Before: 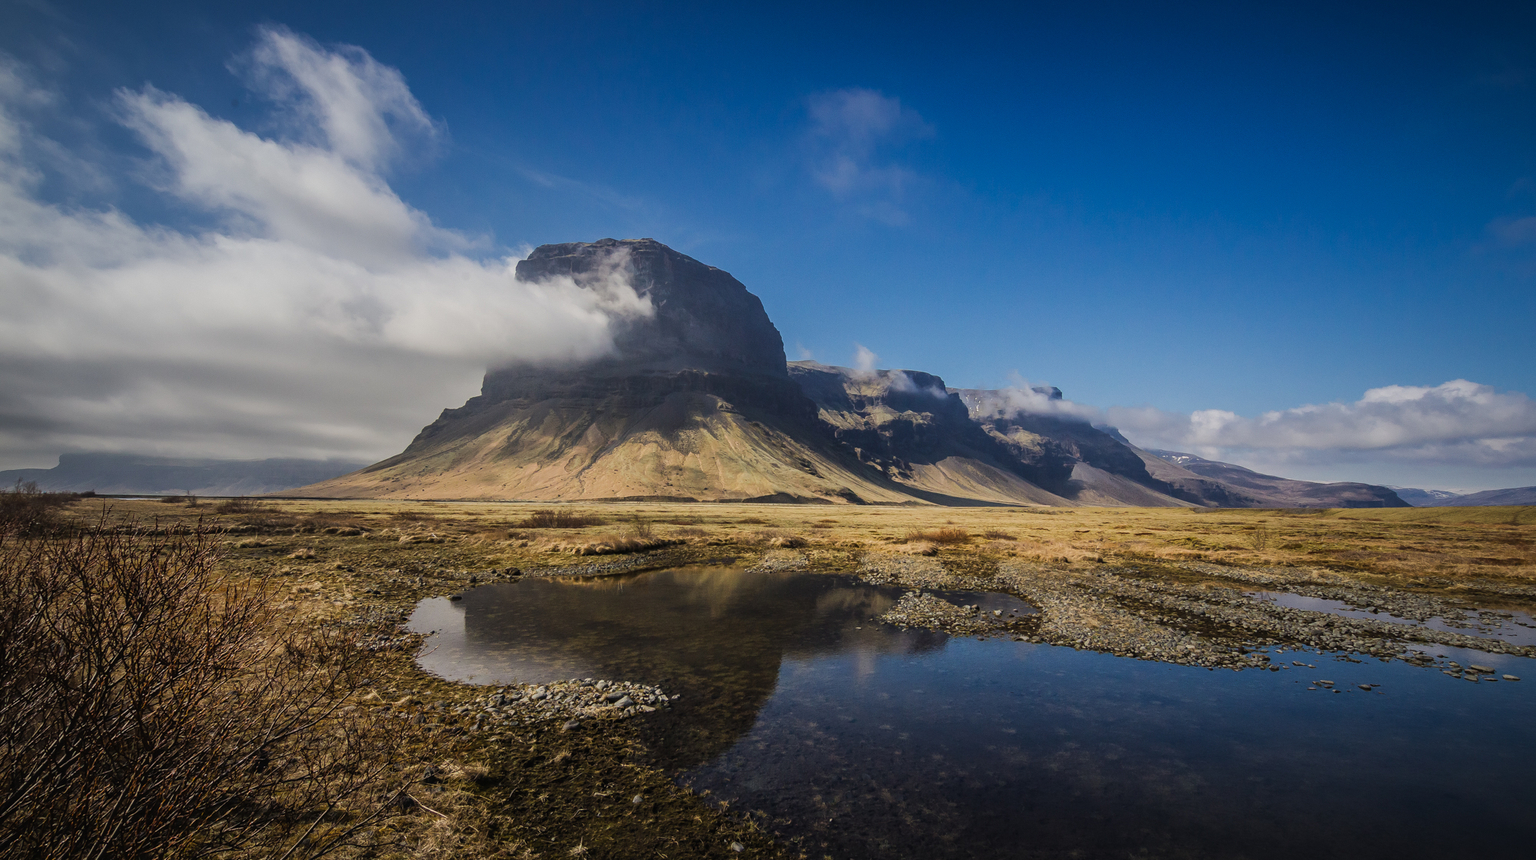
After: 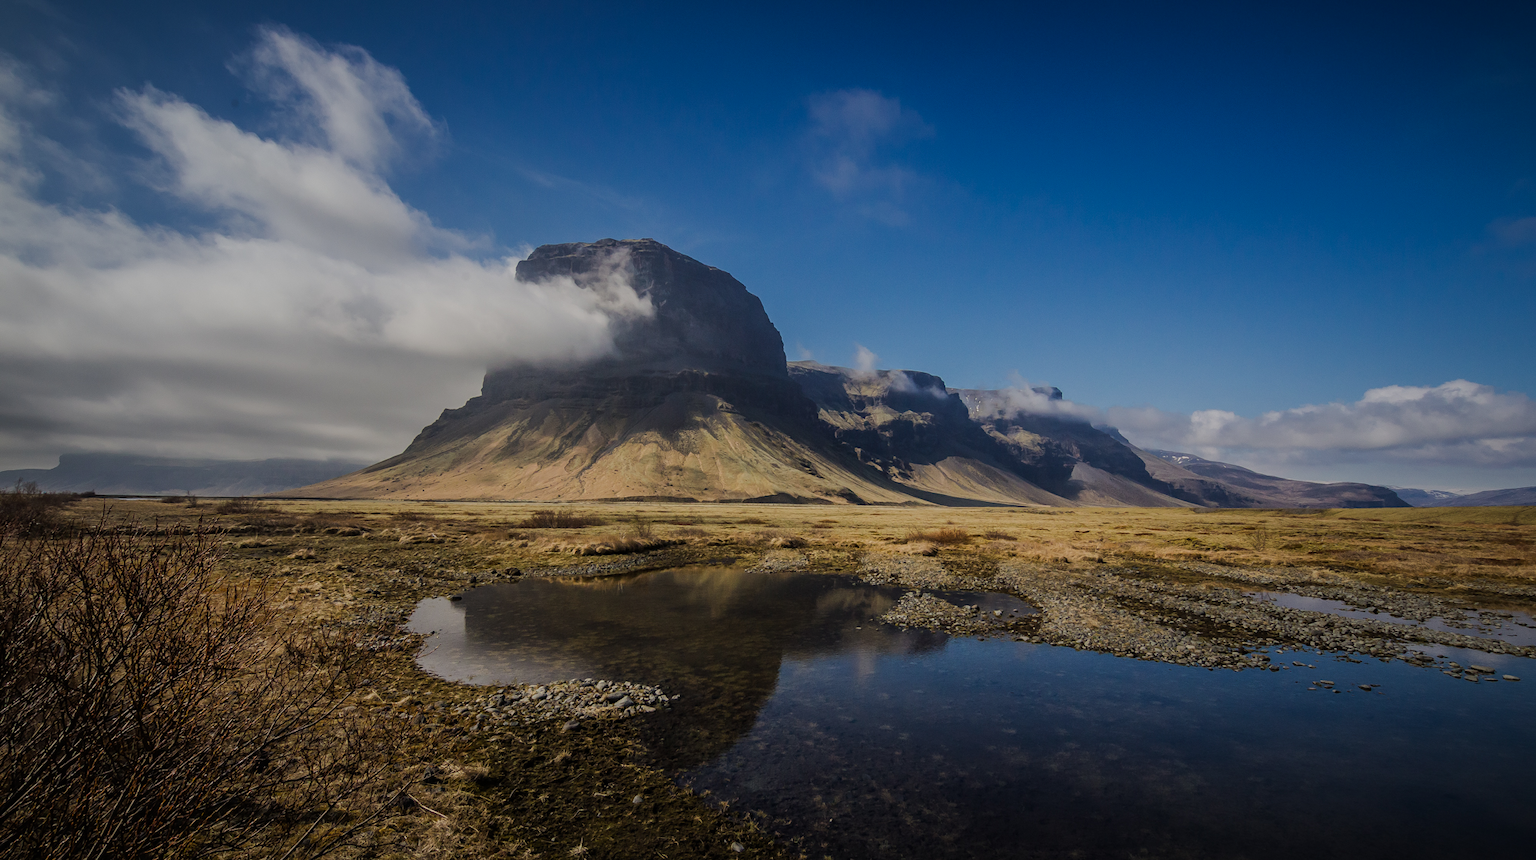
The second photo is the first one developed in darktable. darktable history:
exposure: black level correction 0.001, exposure -0.4 EV, compensate highlight preservation false
